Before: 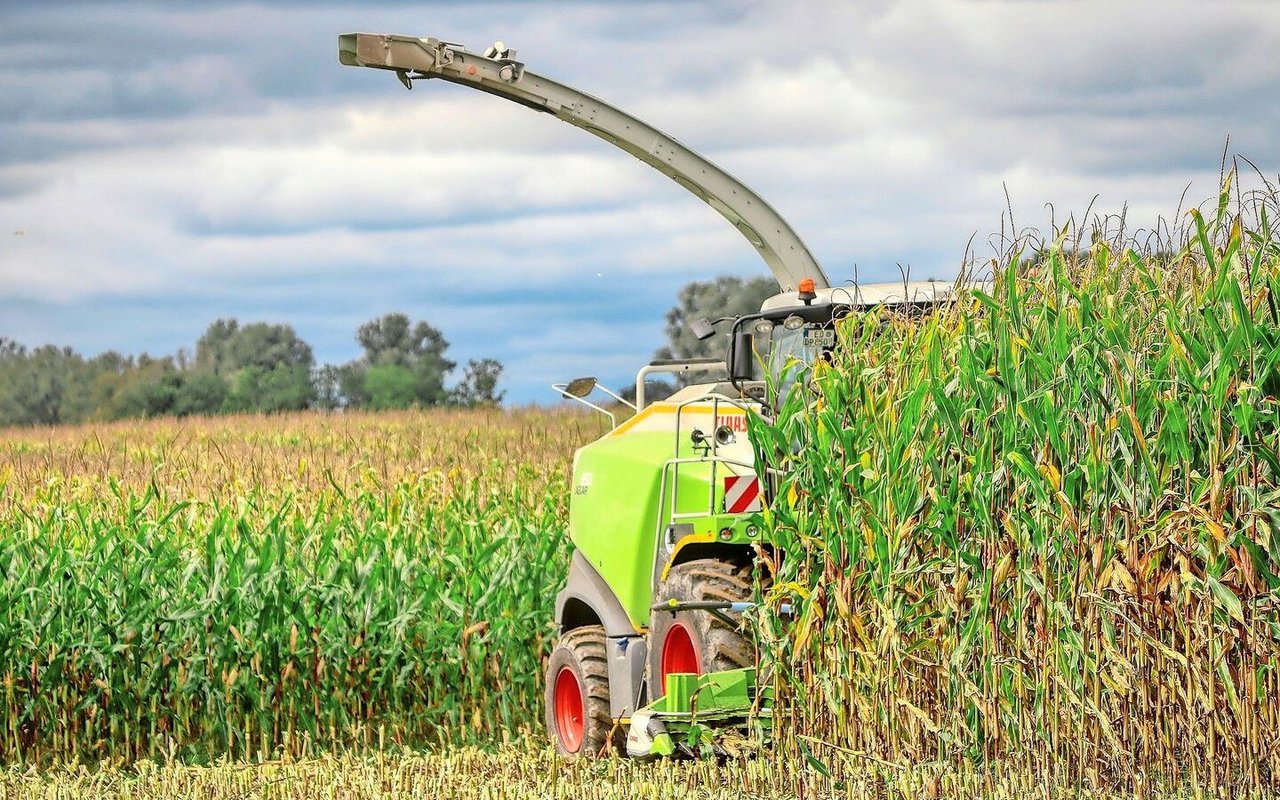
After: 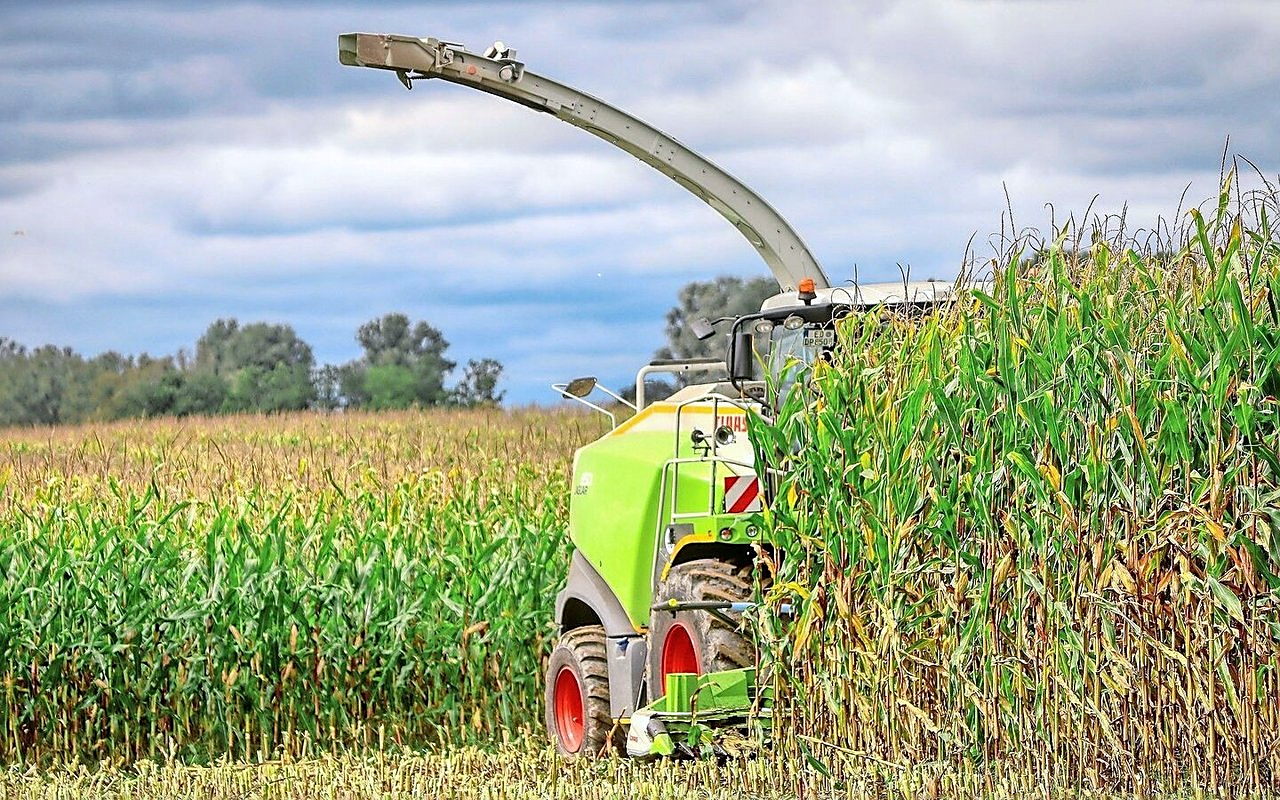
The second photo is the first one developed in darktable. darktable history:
sharpen: on, module defaults
white balance: red 0.984, blue 1.059
